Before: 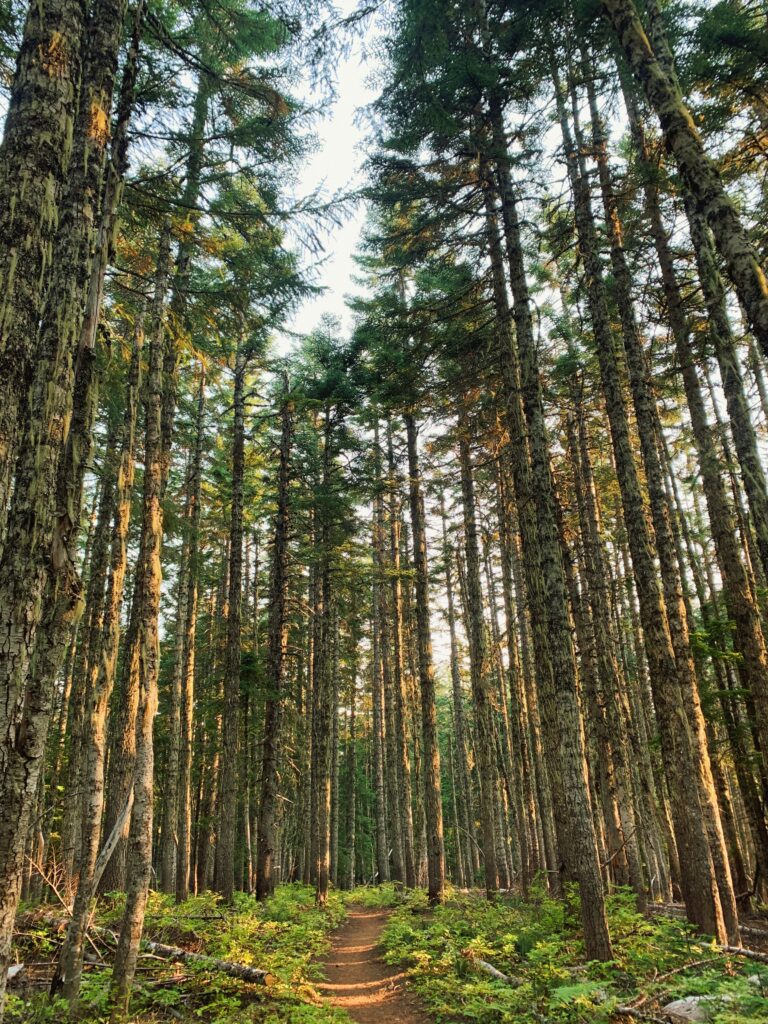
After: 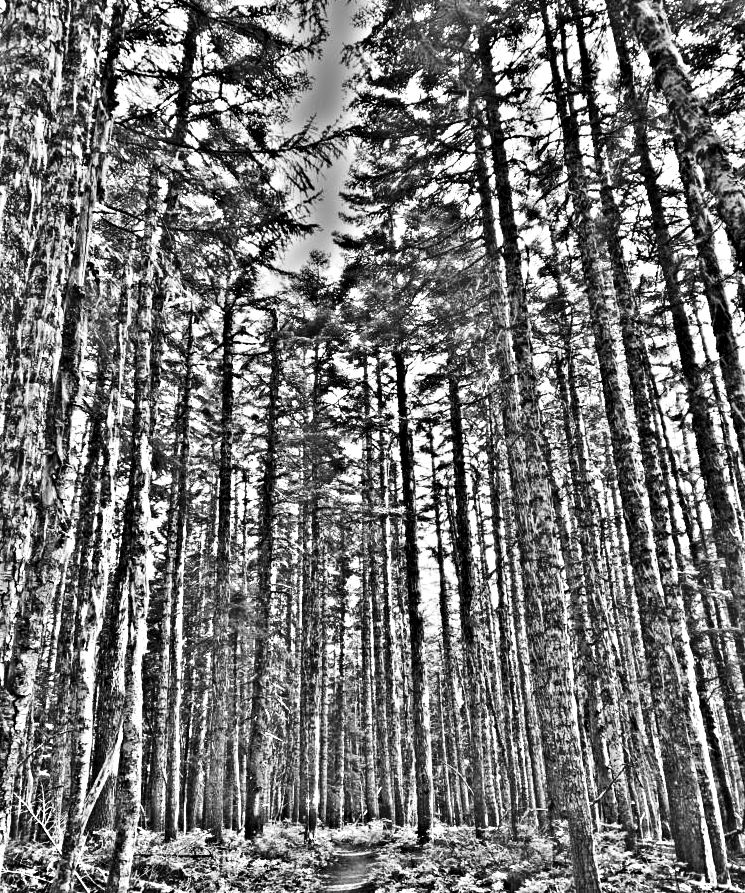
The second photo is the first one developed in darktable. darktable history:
crop: left 1.507%, top 6.147%, right 1.379%, bottom 6.637%
highpass: on, module defaults
contrast brightness saturation: contrast 0.28
